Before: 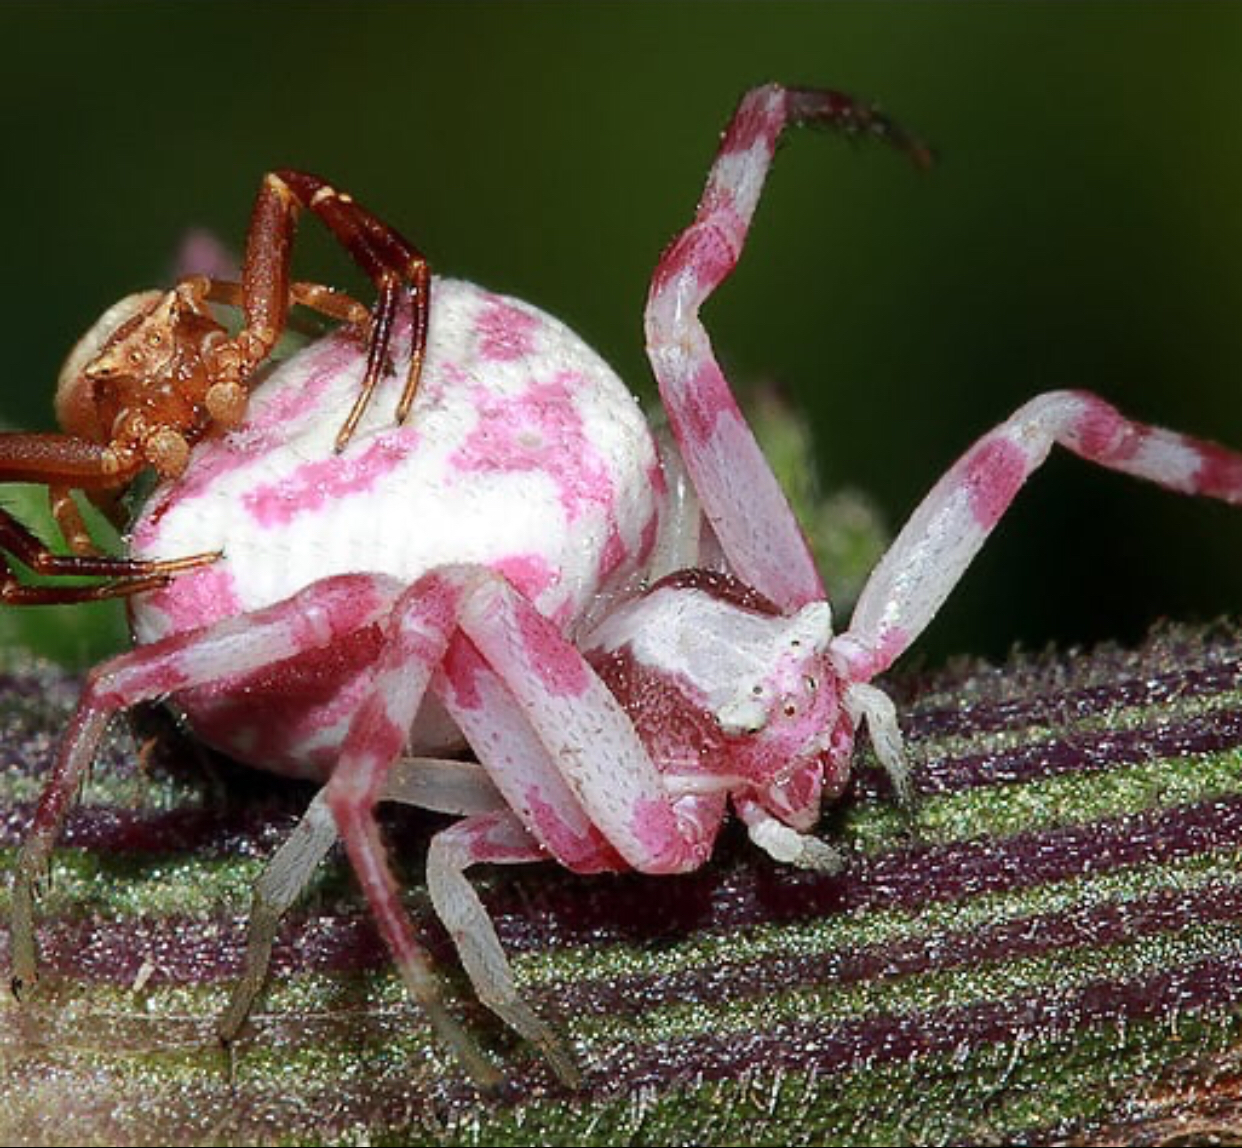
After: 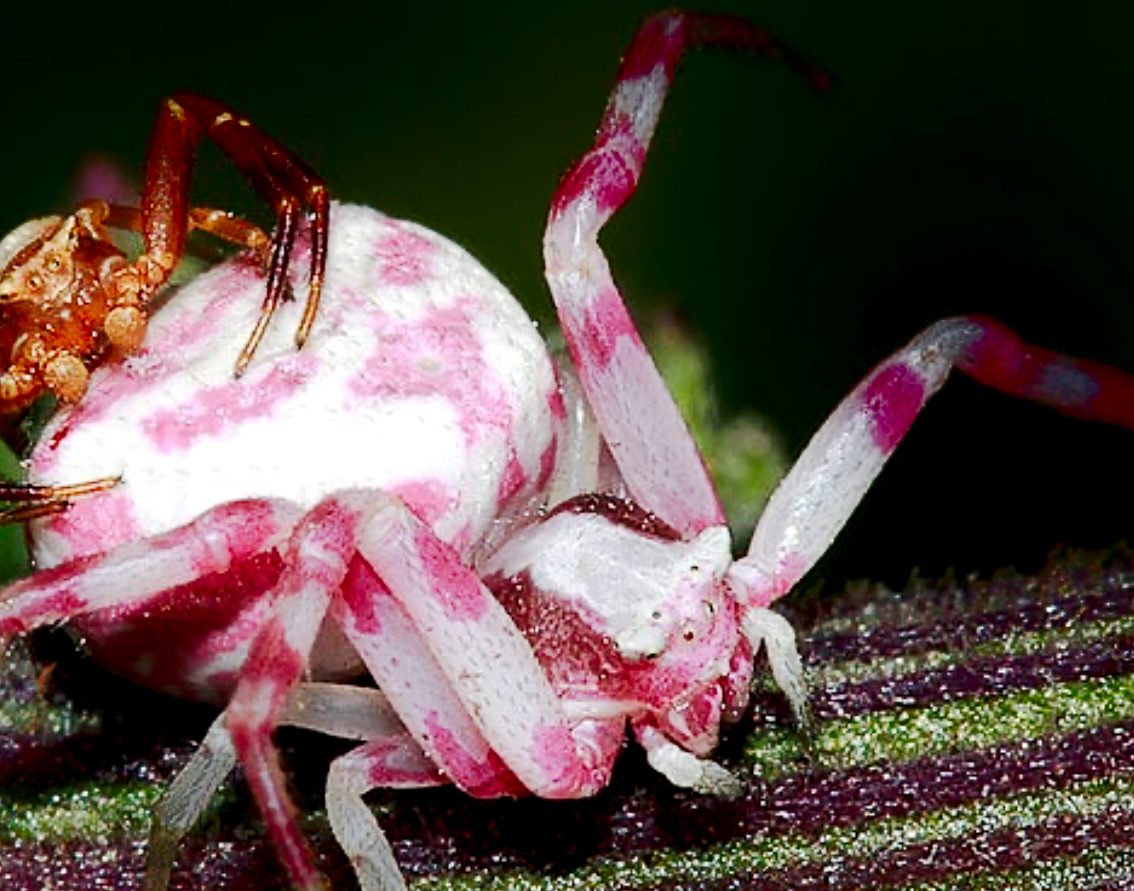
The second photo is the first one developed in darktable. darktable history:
tone curve: curves: ch0 [(0, 0) (0.003, 0.019) (0.011, 0.022) (0.025, 0.029) (0.044, 0.041) (0.069, 0.06) (0.1, 0.09) (0.136, 0.123) (0.177, 0.163) (0.224, 0.206) (0.277, 0.268) (0.335, 0.35) (0.399, 0.436) (0.468, 0.526) (0.543, 0.624) (0.623, 0.713) (0.709, 0.779) (0.801, 0.845) (0.898, 0.912) (1, 1)], preserve colors none
shadows and highlights: shadows -88.03, highlights -35.45, shadows color adjustment 99.15%, highlights color adjustment 0%, soften with gaussian
exposure: black level correction 0.009, exposure 0.119 EV, compensate highlight preservation false
crop: left 8.155%, top 6.611%, bottom 15.385%
